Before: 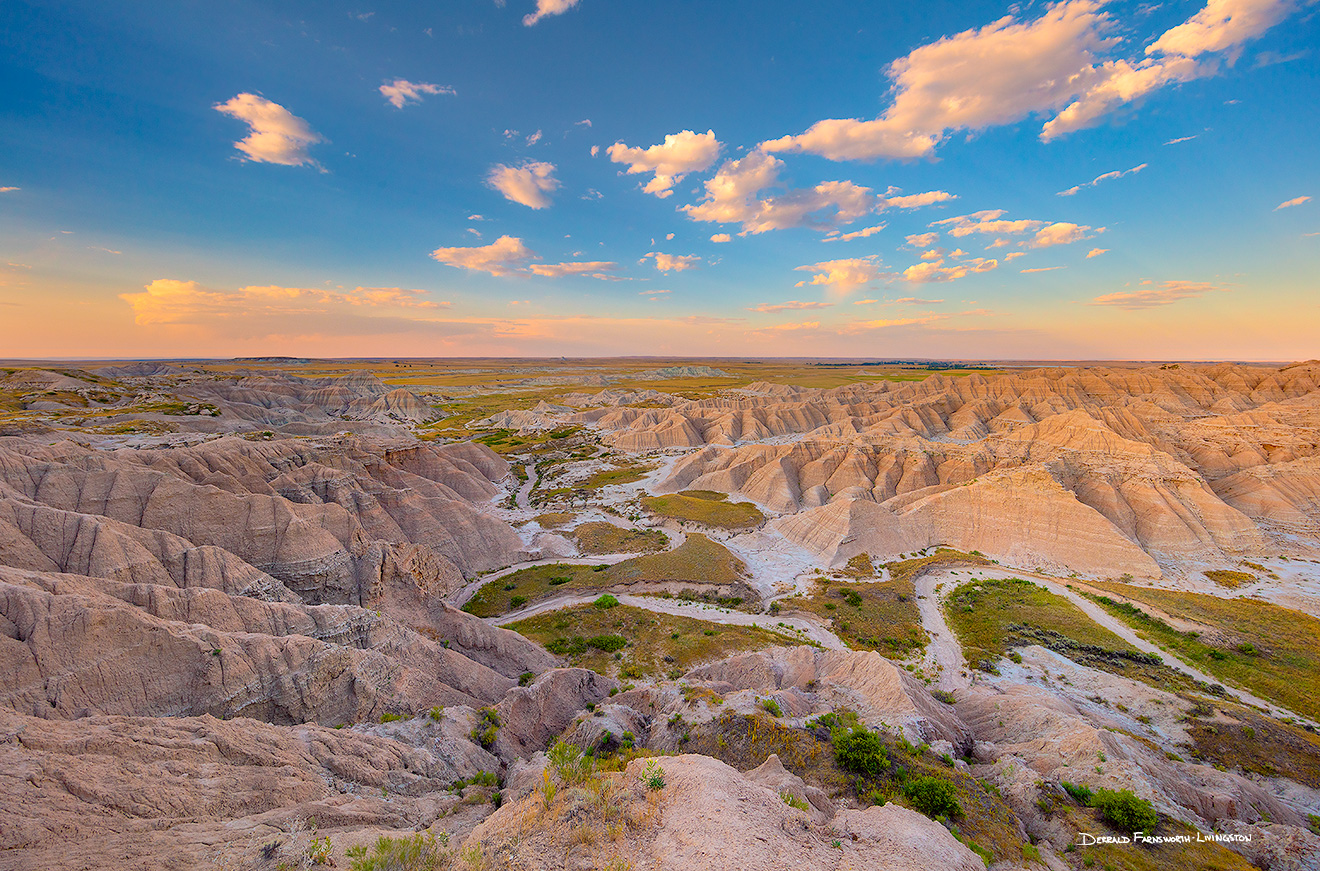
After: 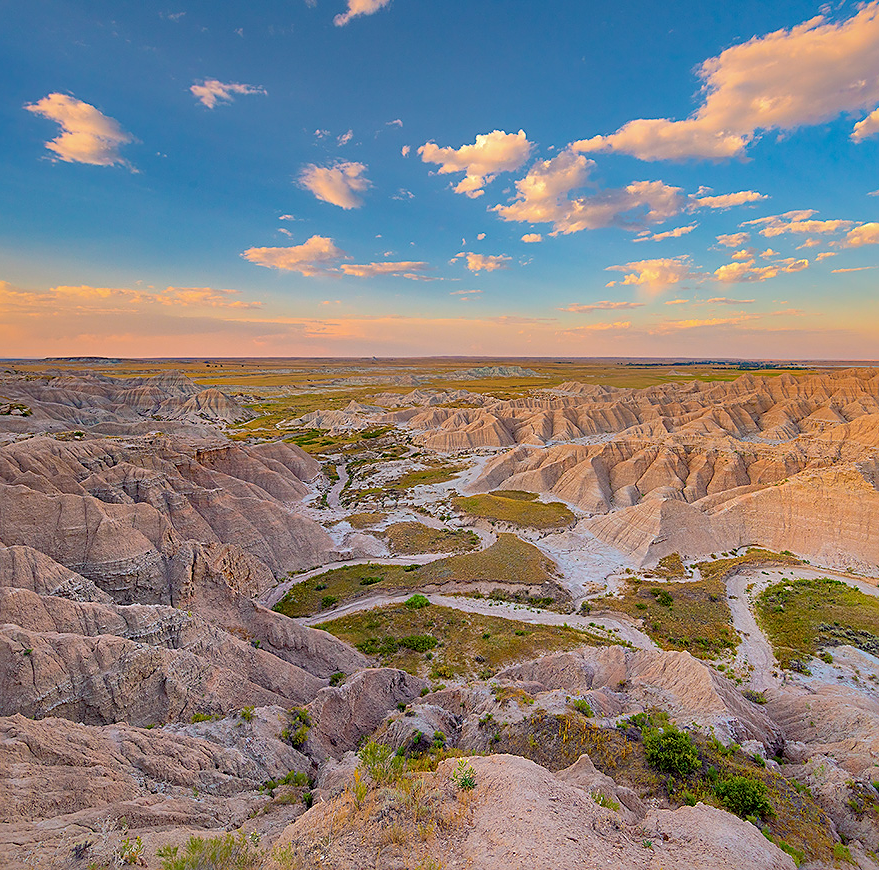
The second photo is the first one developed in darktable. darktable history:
shadows and highlights: on, module defaults
sharpen: on, module defaults
crop and rotate: left 14.376%, right 18.975%
